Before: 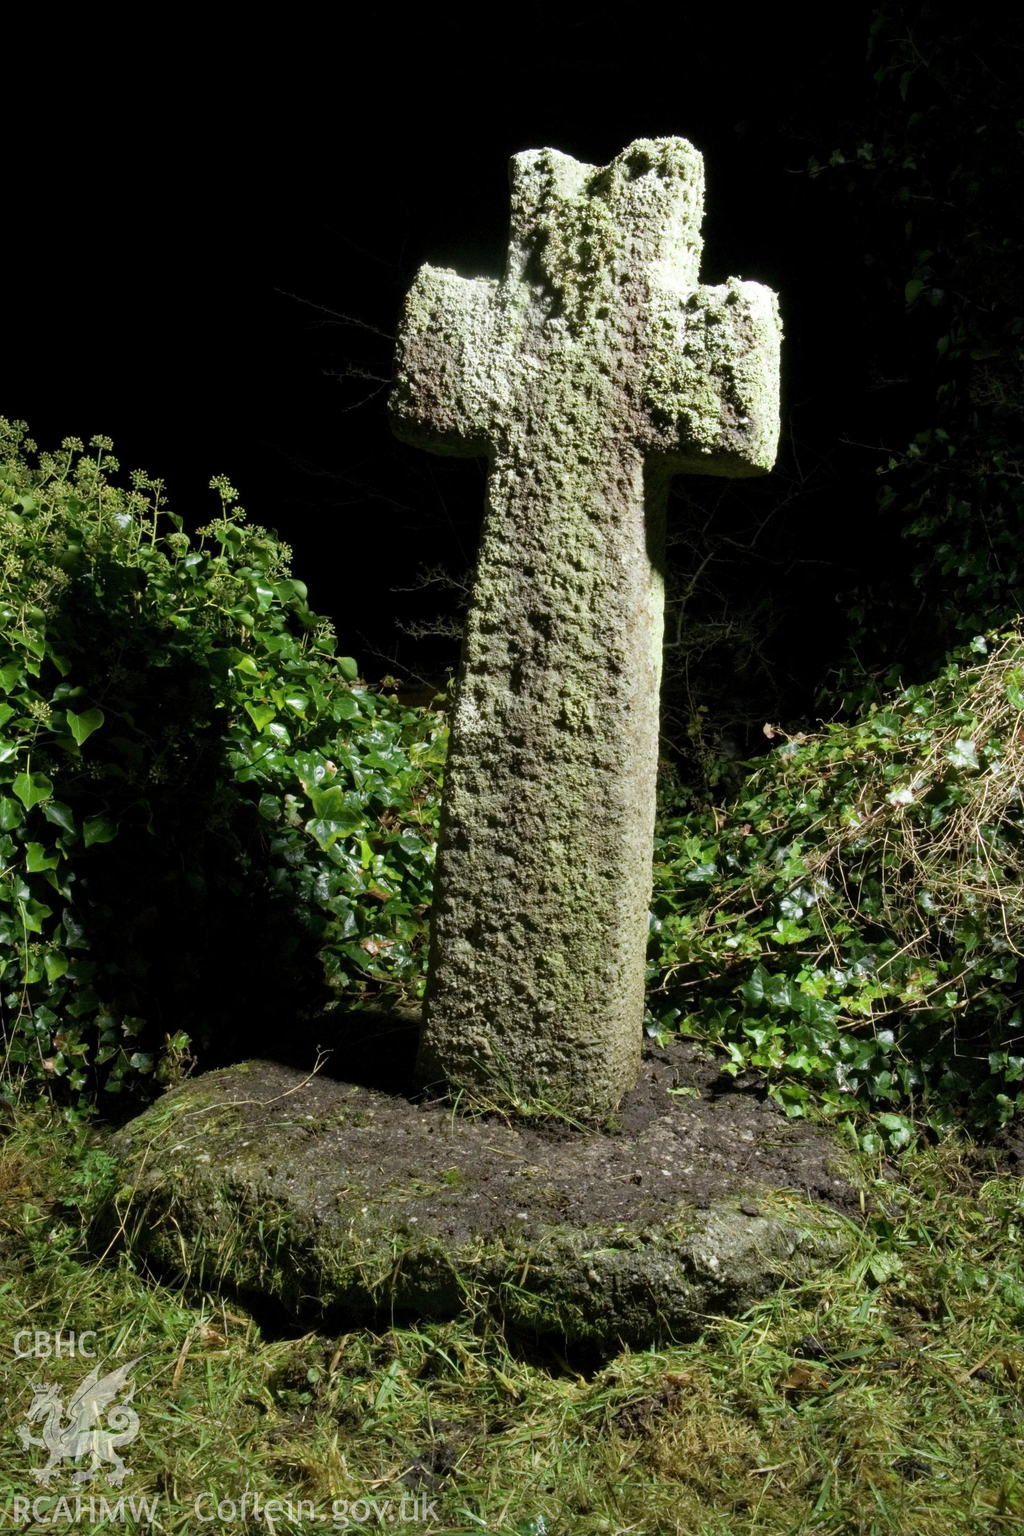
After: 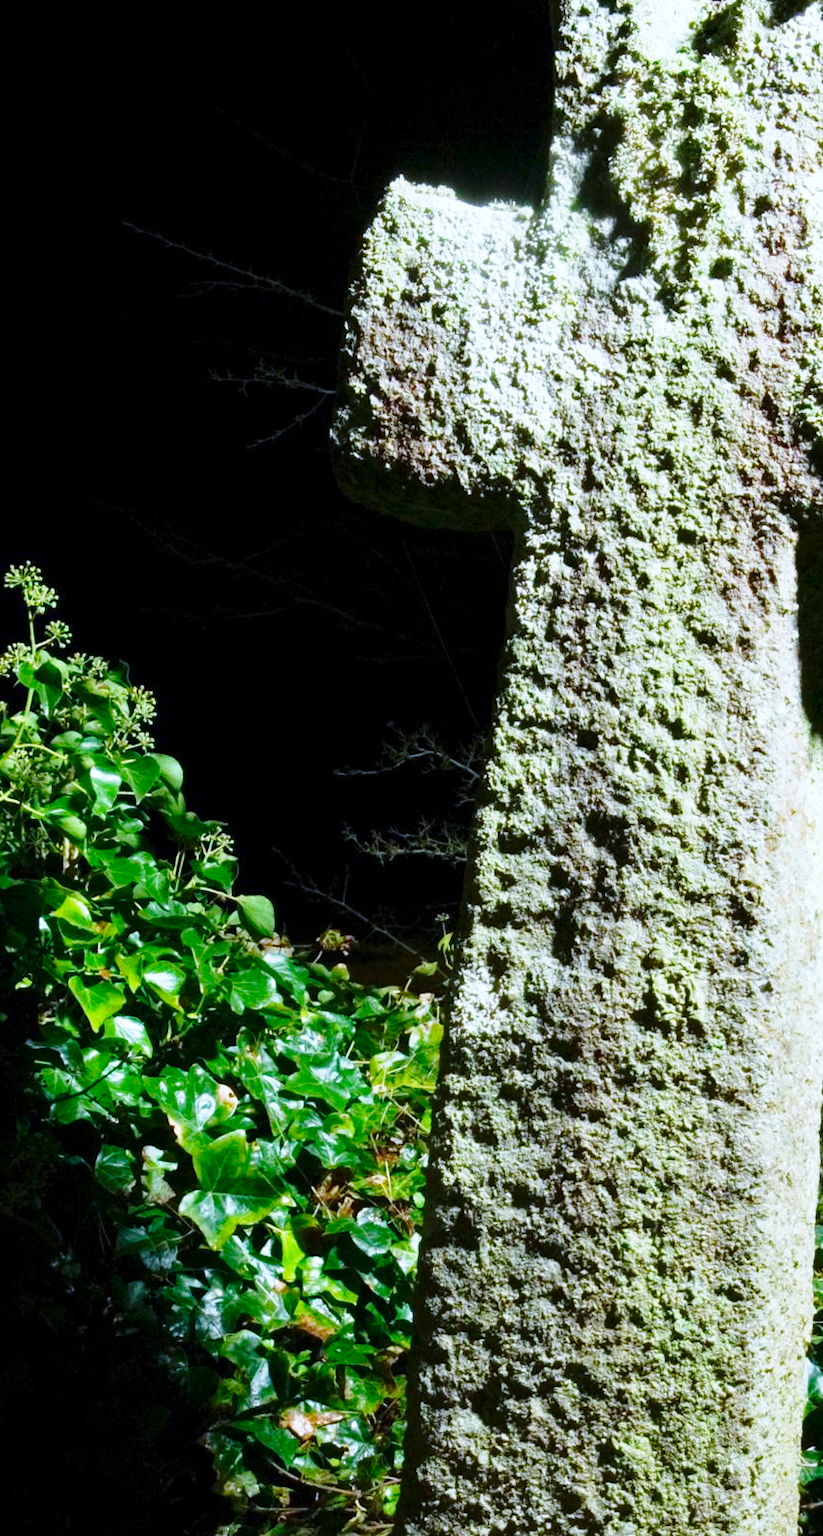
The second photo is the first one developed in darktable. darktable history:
crop: left 20.248%, top 10.86%, right 35.675%, bottom 34.321%
color correction: saturation 1.32
color calibration: illuminant as shot in camera, x 0.378, y 0.381, temperature 4093.13 K, saturation algorithm version 1 (2020)
base curve: curves: ch0 [(0, 0) (0.028, 0.03) (0.121, 0.232) (0.46, 0.748) (0.859, 0.968) (1, 1)], preserve colors none
